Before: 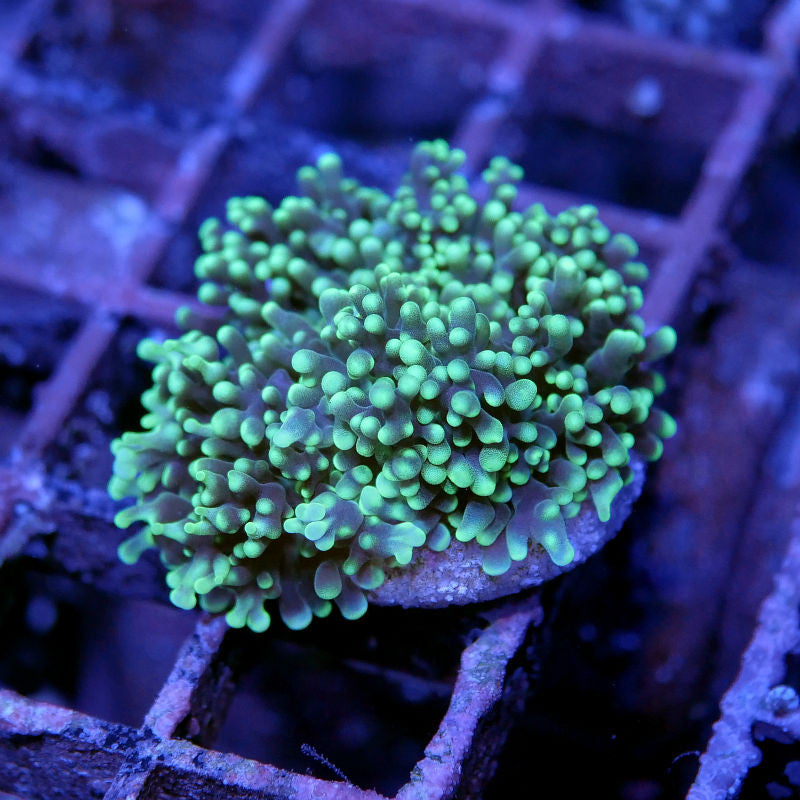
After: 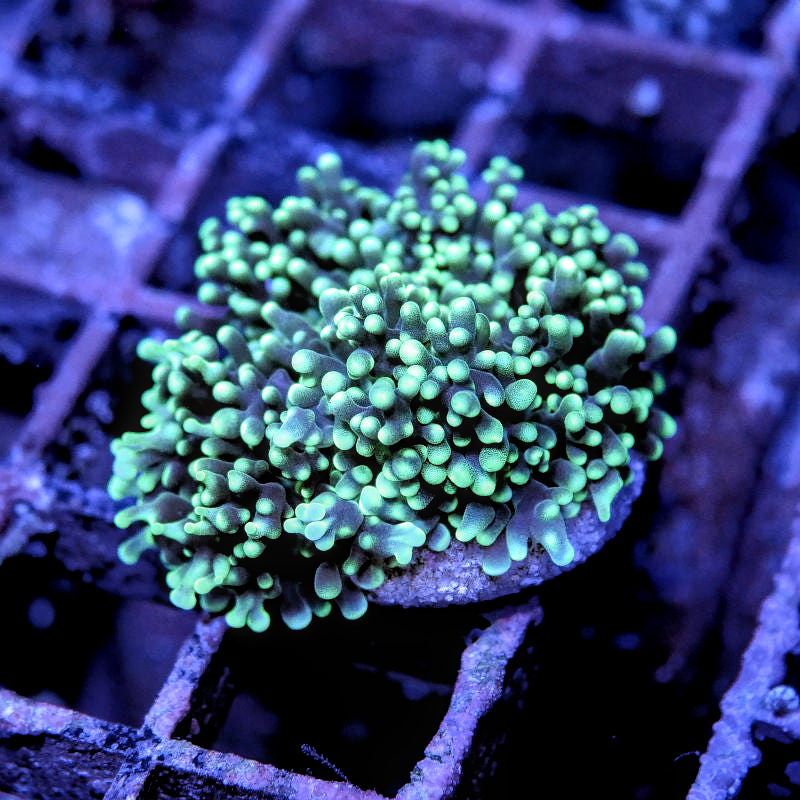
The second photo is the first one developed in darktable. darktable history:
local contrast: on, module defaults
filmic rgb: black relative exposure -3.57 EV, white relative exposure 2.29 EV, hardness 3.41
exposure: exposure 0.161 EV
